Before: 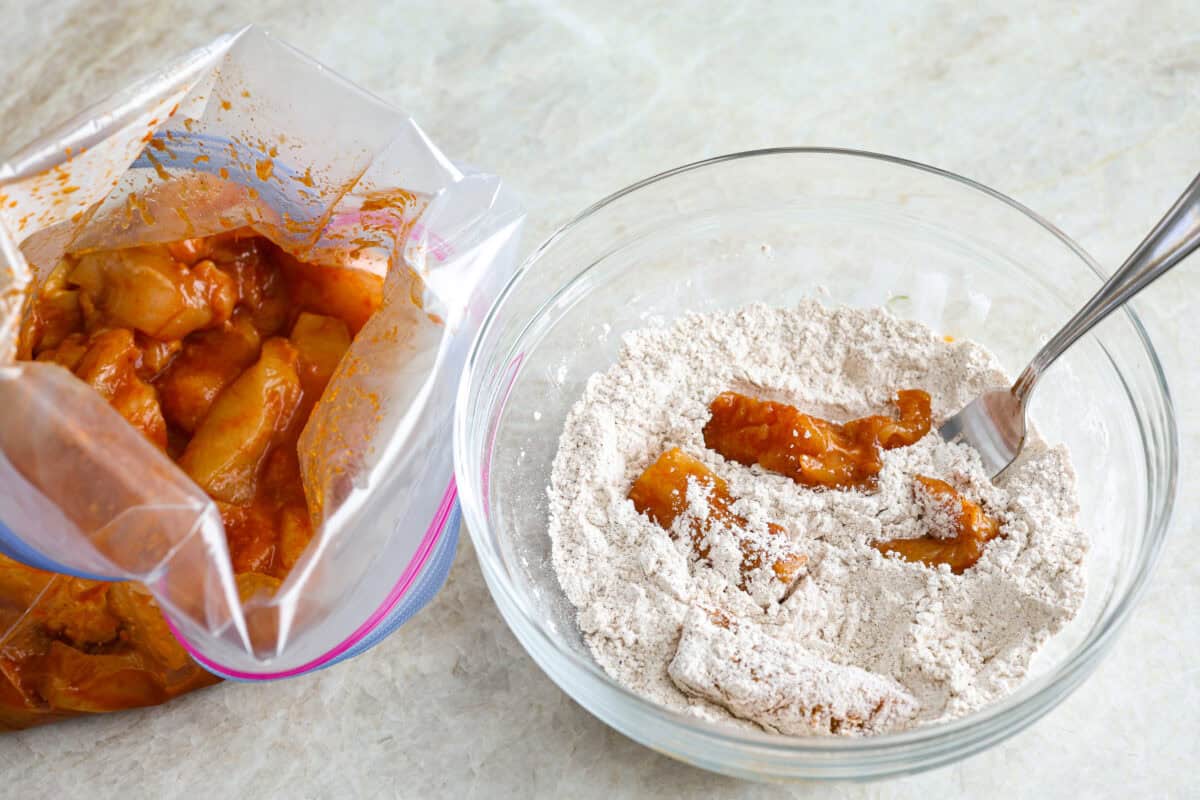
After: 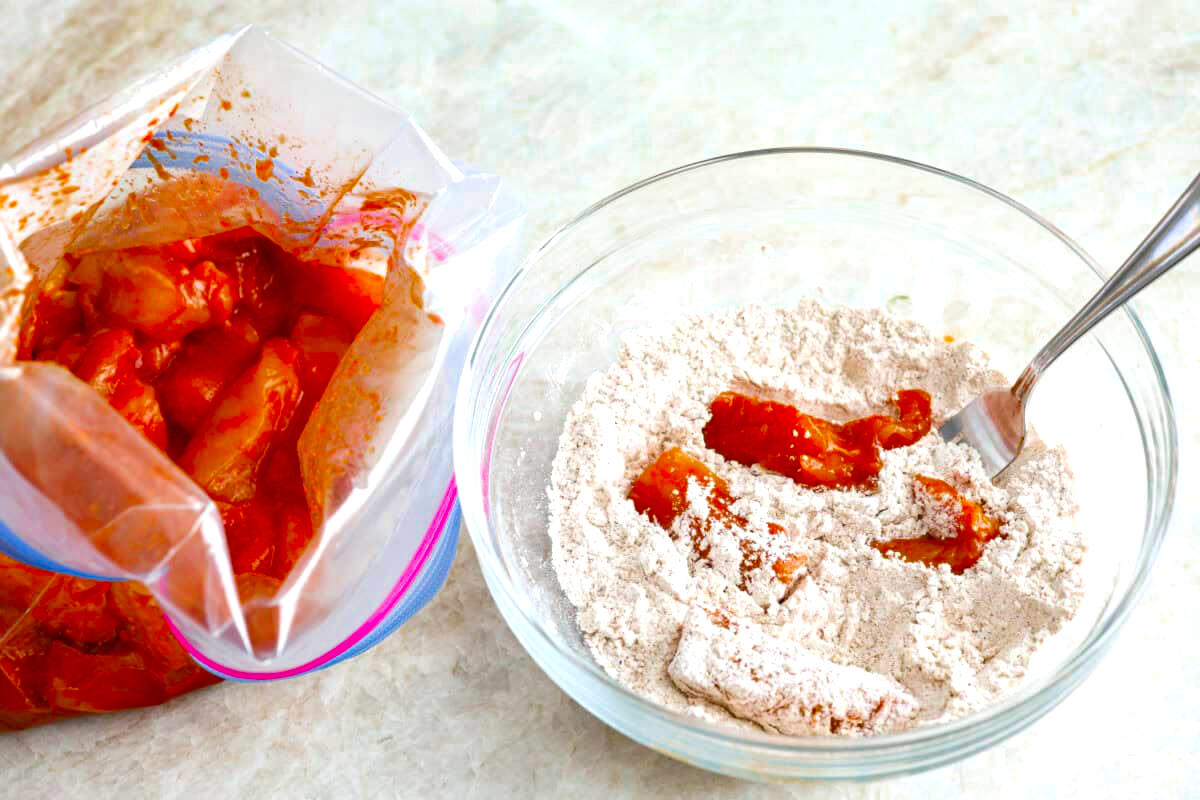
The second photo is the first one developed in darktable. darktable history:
color zones: curves: ch0 [(0, 0.425) (0.143, 0.422) (0.286, 0.42) (0.429, 0.419) (0.571, 0.419) (0.714, 0.42) (0.857, 0.422) (1, 0.425)]; ch1 [(0, 0.666) (0.143, 0.669) (0.286, 0.671) (0.429, 0.67) (0.571, 0.67) (0.714, 0.67) (0.857, 0.67) (1, 0.666)]
exposure: exposure 0.376 EV, compensate highlight preservation false
